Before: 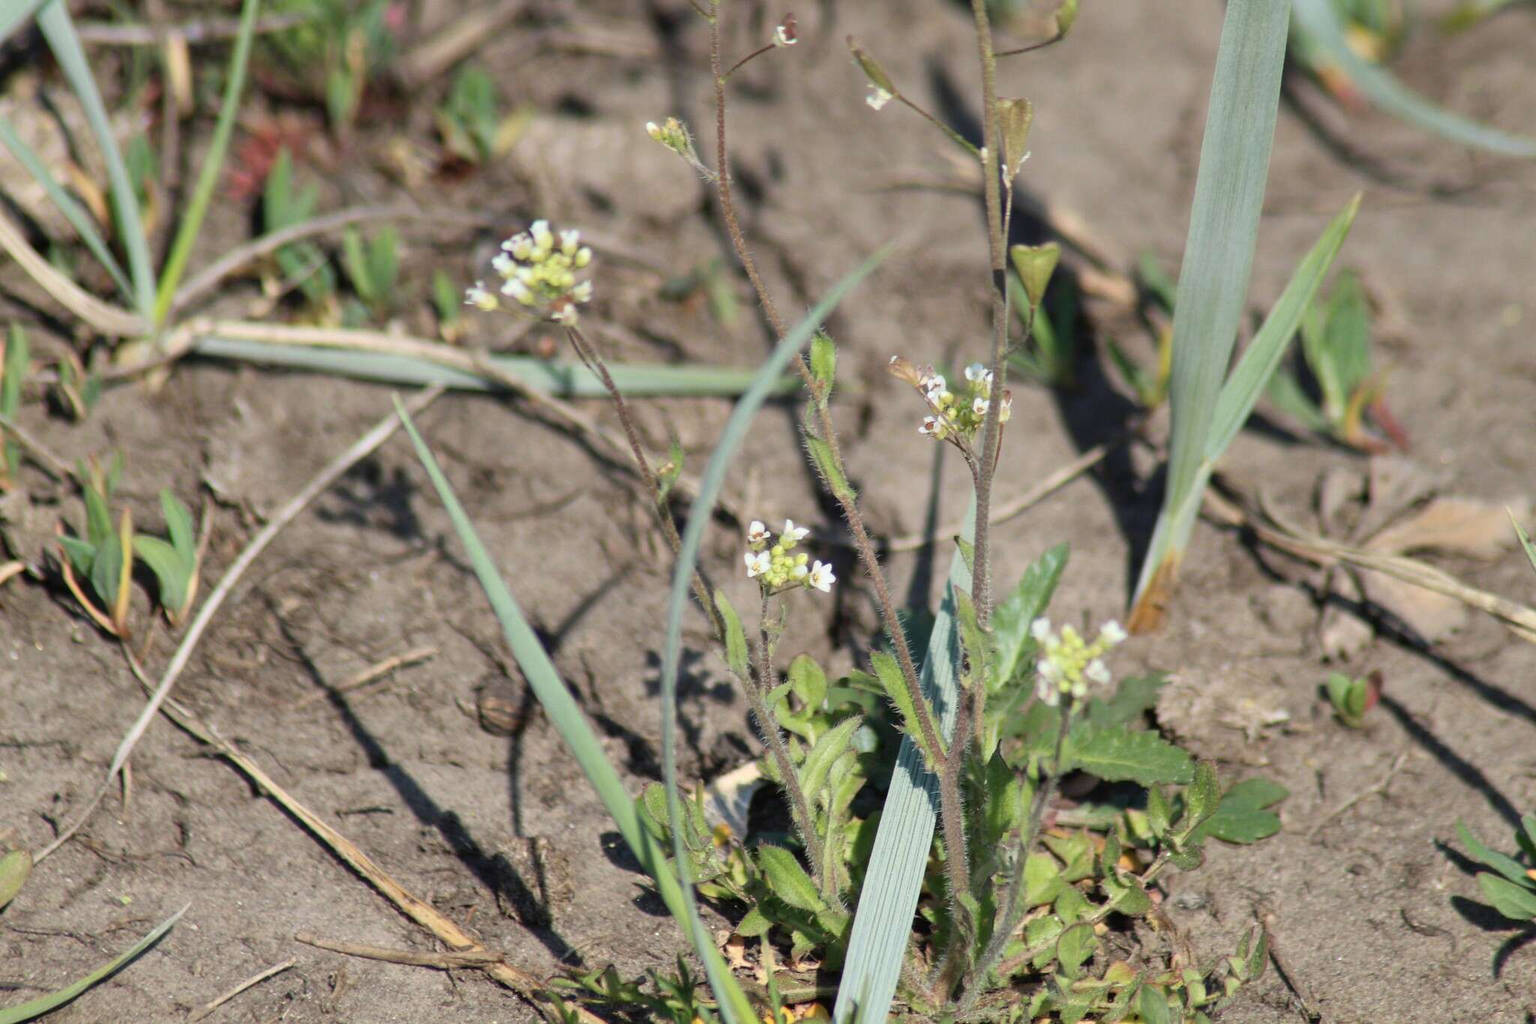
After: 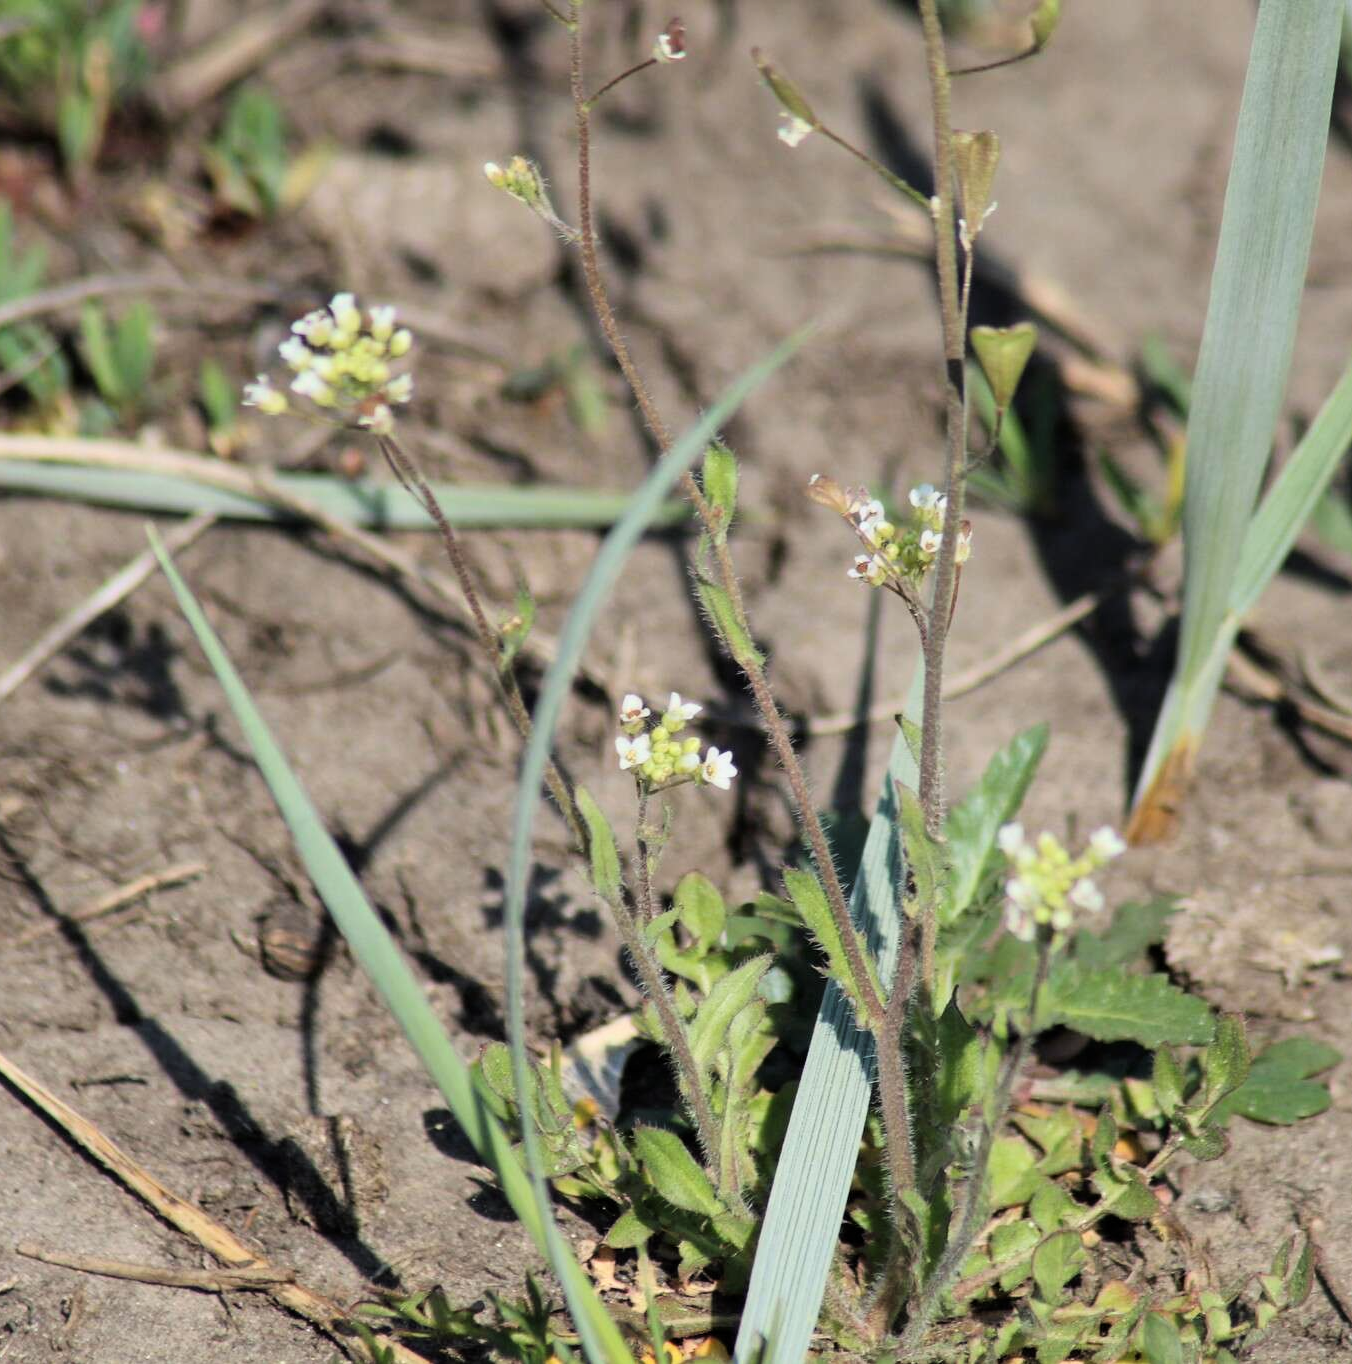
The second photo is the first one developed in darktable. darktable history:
tone curve: curves: ch0 [(0.021, 0) (0.104, 0.052) (0.496, 0.526) (0.737, 0.783) (1, 1)], color space Lab, linked channels, preserve colors none
exposure: exposure -0.072 EV, compensate highlight preservation false
crop and rotate: left 18.442%, right 15.508%
